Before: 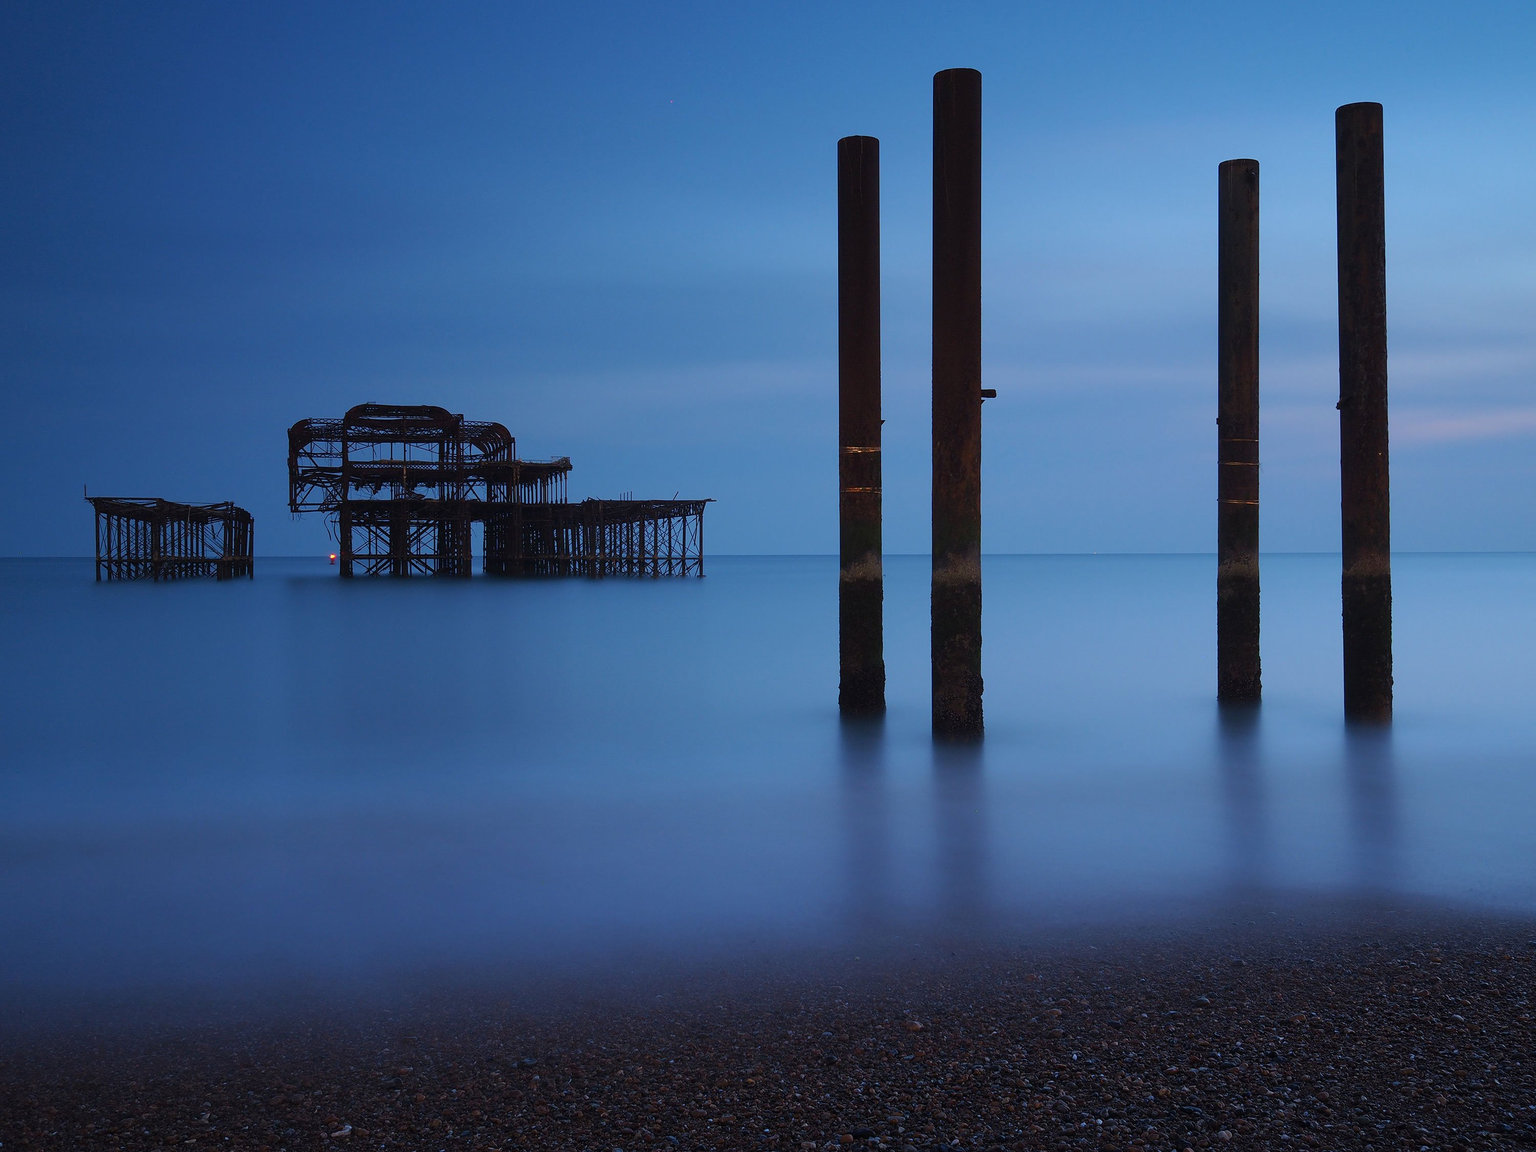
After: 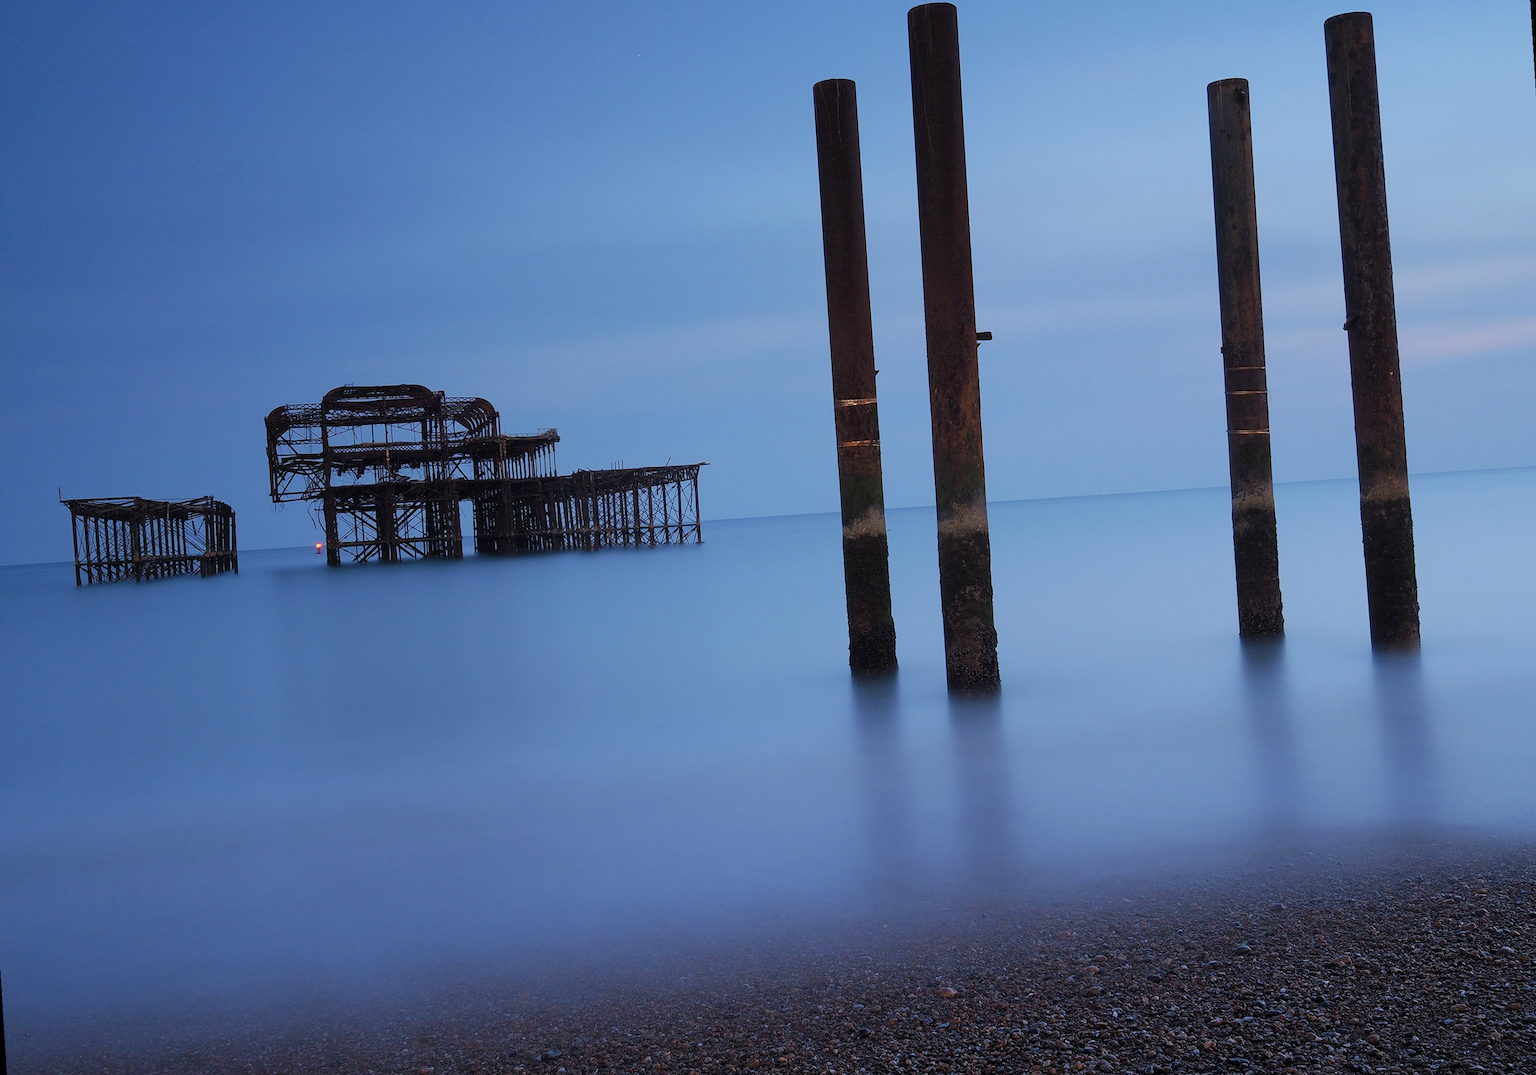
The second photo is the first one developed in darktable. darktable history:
rotate and perspective: rotation -3.52°, crop left 0.036, crop right 0.964, crop top 0.081, crop bottom 0.919
exposure: exposure 1 EV, compensate highlight preservation false
filmic rgb: black relative exposure -6.59 EV, white relative exposure 4.71 EV, hardness 3.13, contrast 0.805
